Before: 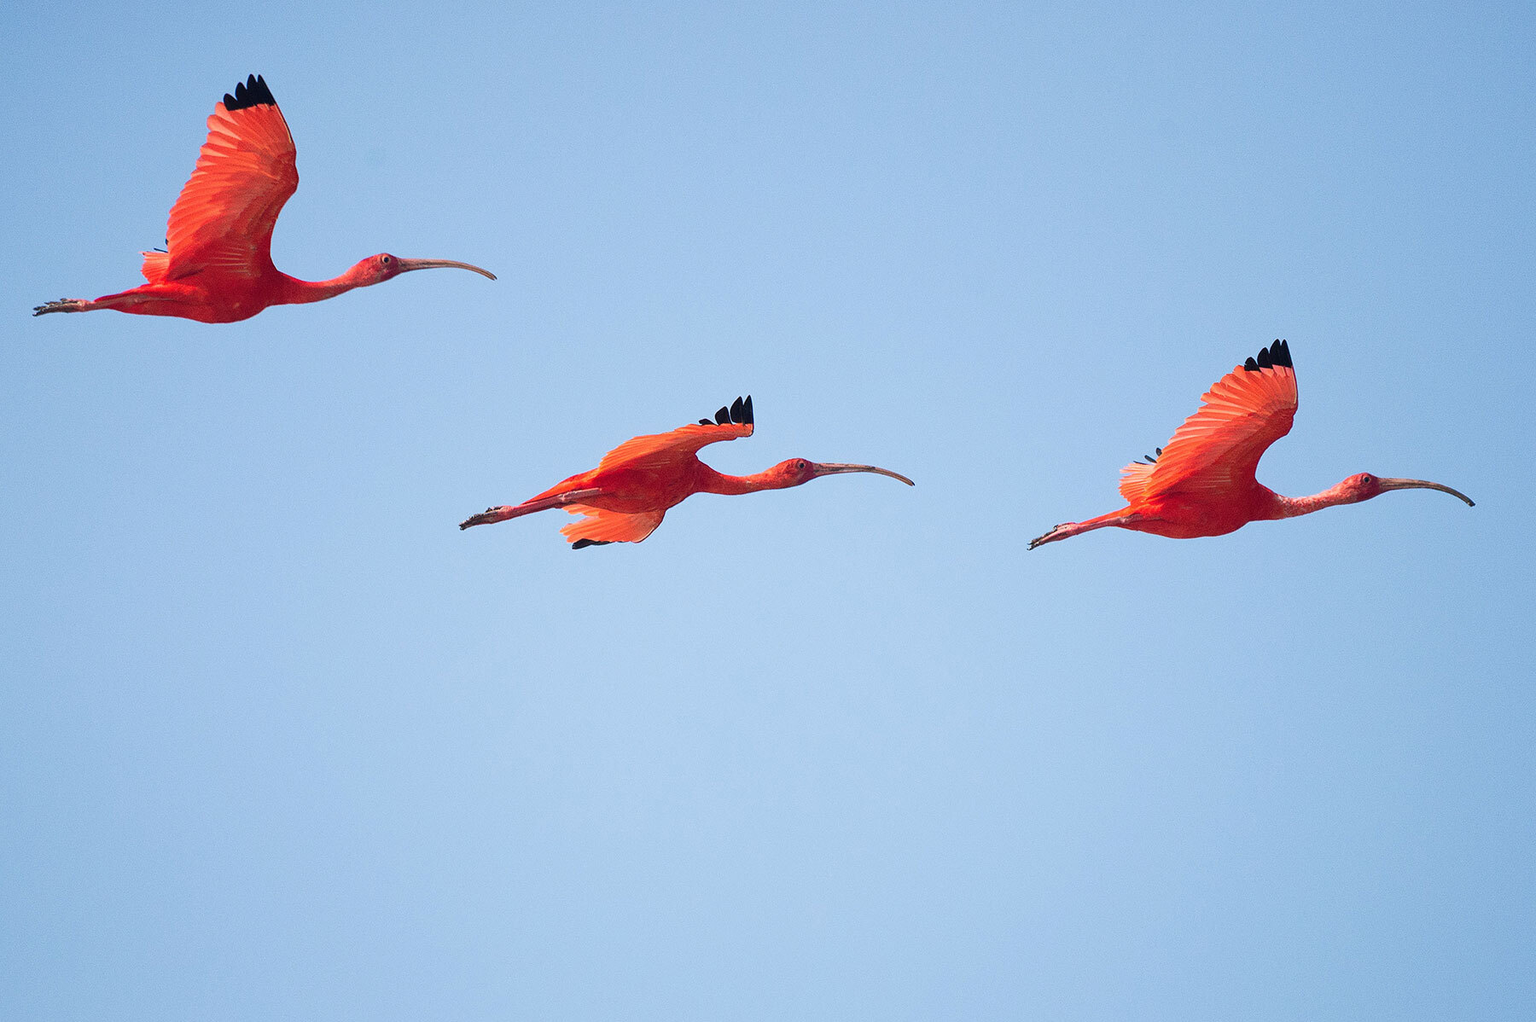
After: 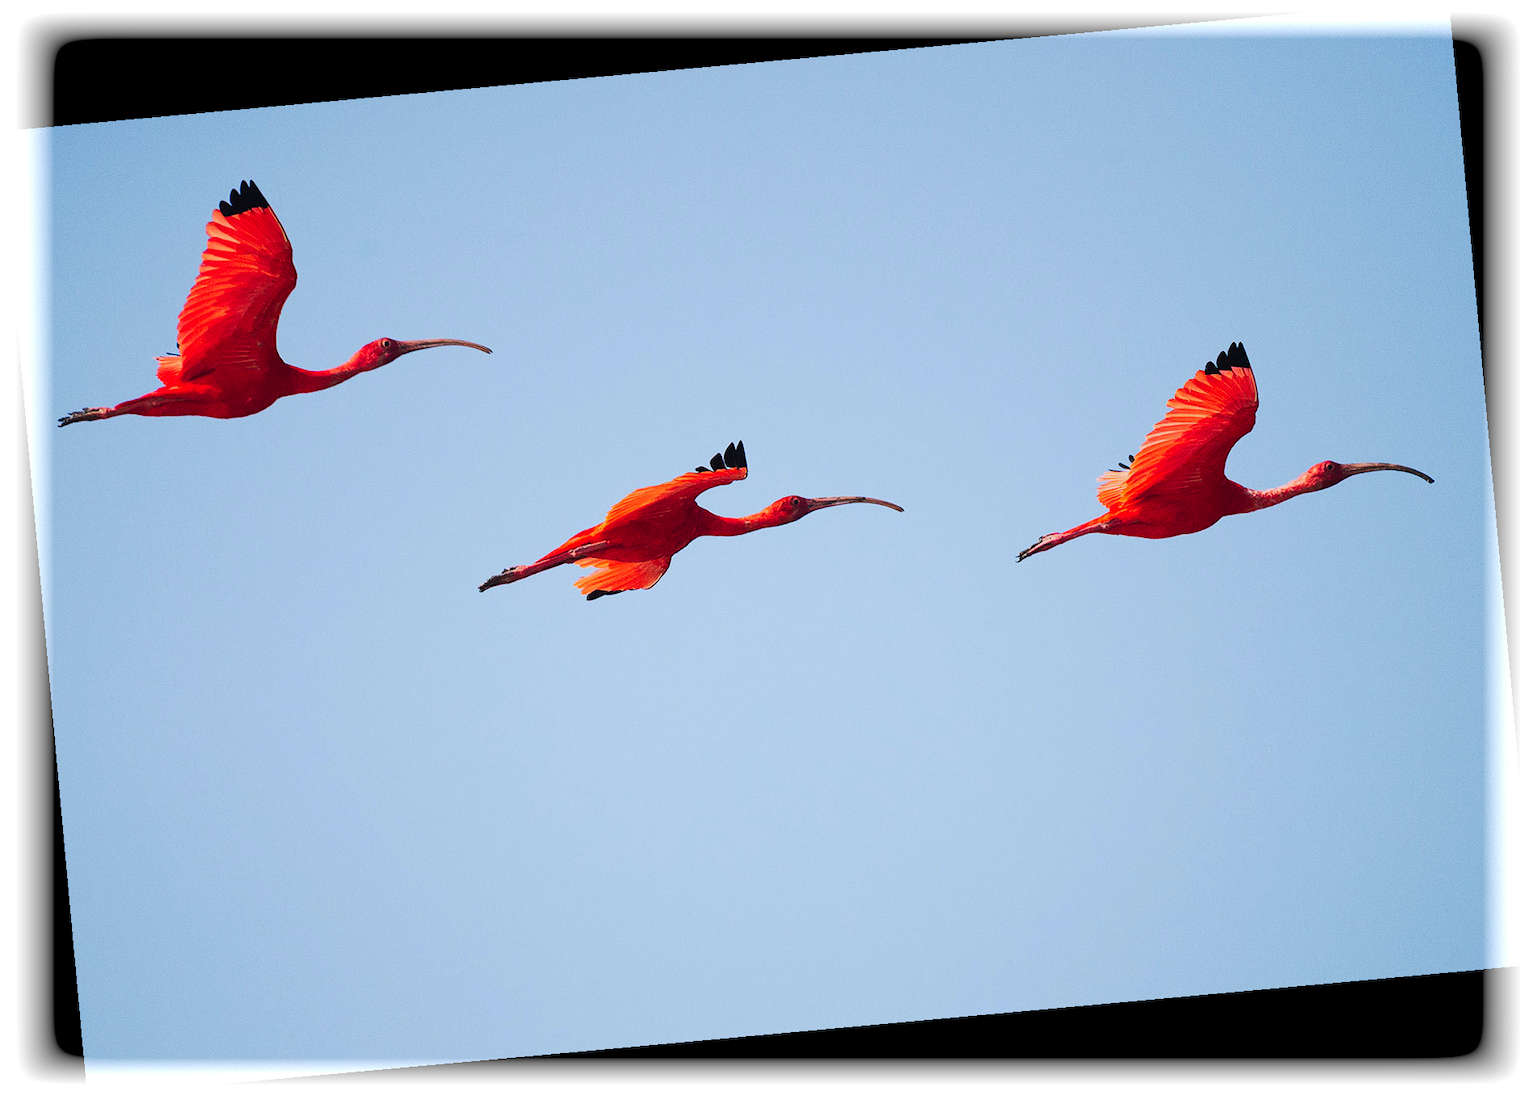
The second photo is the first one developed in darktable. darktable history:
tone curve: curves: ch0 [(0, 0) (0.003, 0.003) (0.011, 0.009) (0.025, 0.018) (0.044, 0.028) (0.069, 0.038) (0.1, 0.049) (0.136, 0.062) (0.177, 0.089) (0.224, 0.123) (0.277, 0.165) (0.335, 0.223) (0.399, 0.293) (0.468, 0.385) (0.543, 0.497) (0.623, 0.613) (0.709, 0.716) (0.801, 0.802) (0.898, 0.887) (1, 1)], preserve colors none
vignetting: fall-off start 93%, fall-off radius 5%, brightness 1, saturation -0.49, automatic ratio true, width/height ratio 1.332, shape 0.04, unbound false
rotate and perspective: rotation -5.2°, automatic cropping off
